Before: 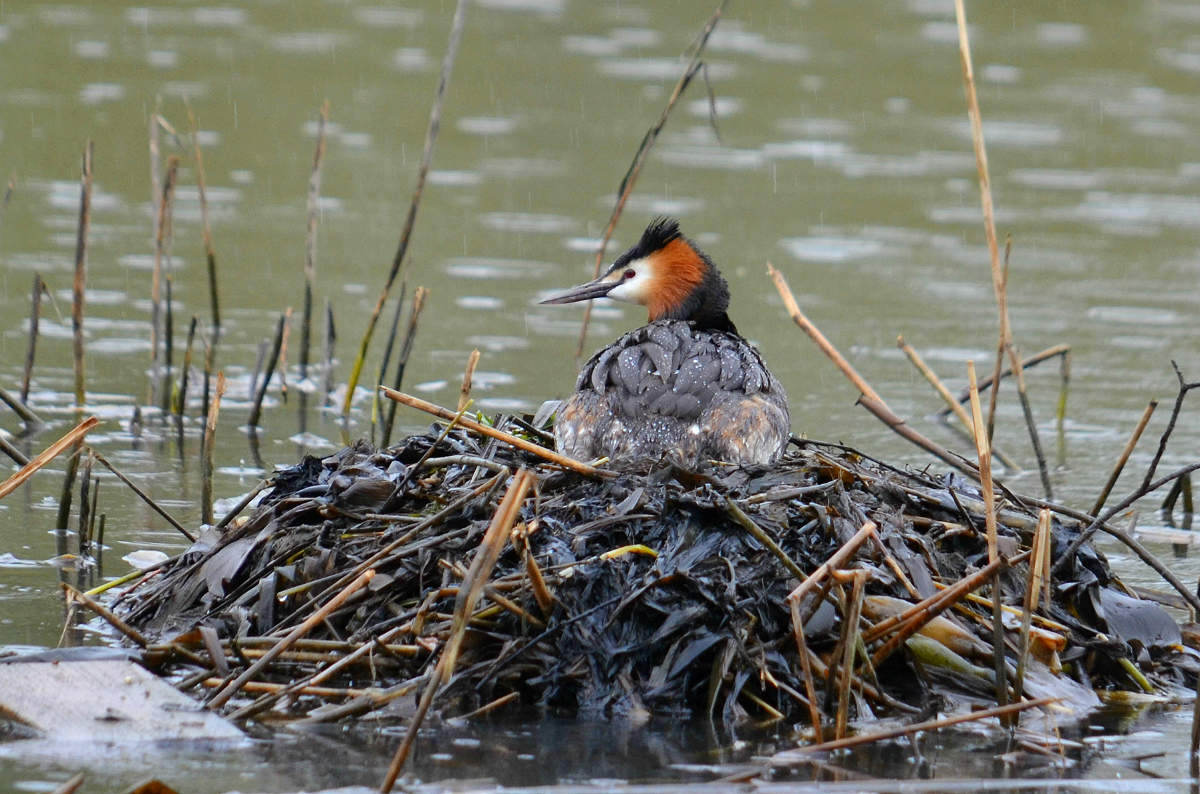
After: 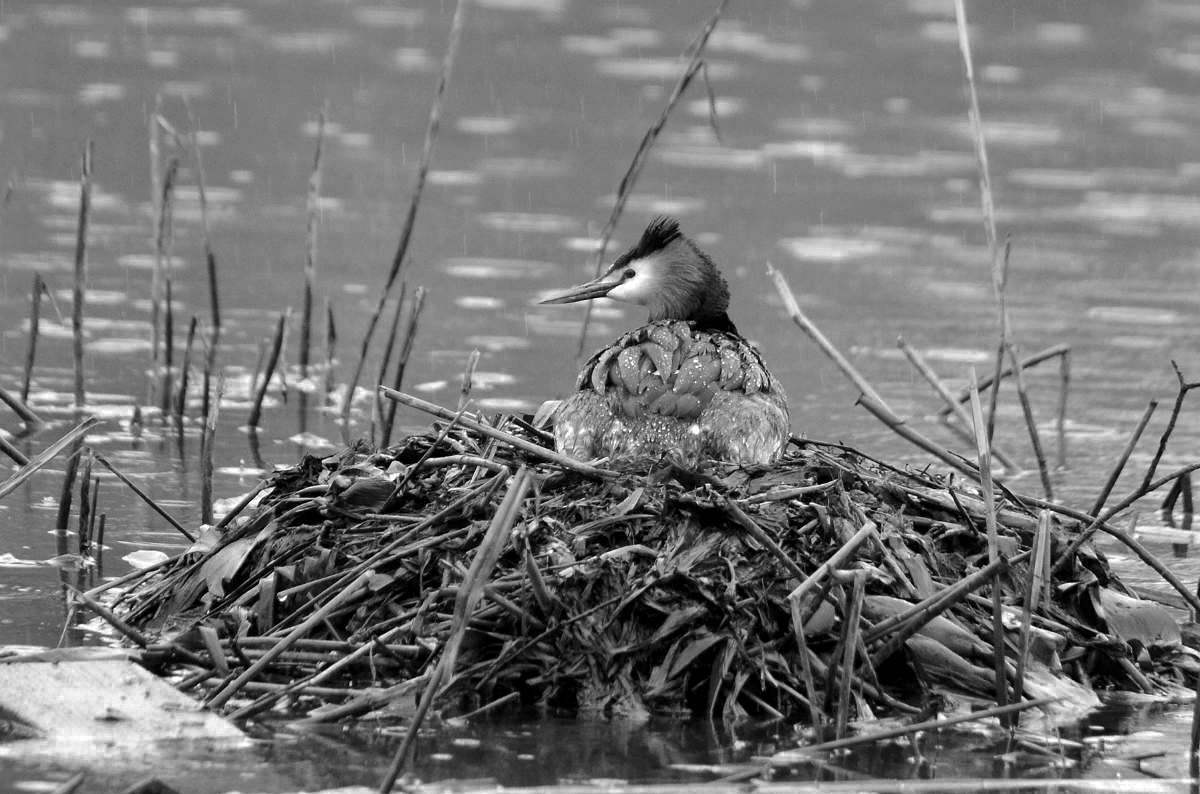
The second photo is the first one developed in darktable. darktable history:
local contrast: highlights 100%, shadows 102%, detail 119%, midtone range 0.2
color zones: curves: ch0 [(0, 0.613) (0.01, 0.613) (0.245, 0.448) (0.498, 0.529) (0.642, 0.665) (0.879, 0.777) (0.99, 0.613)]; ch1 [(0, 0) (0.143, 0) (0.286, 0) (0.429, 0) (0.571, 0) (0.714, 0) (0.857, 0)]
